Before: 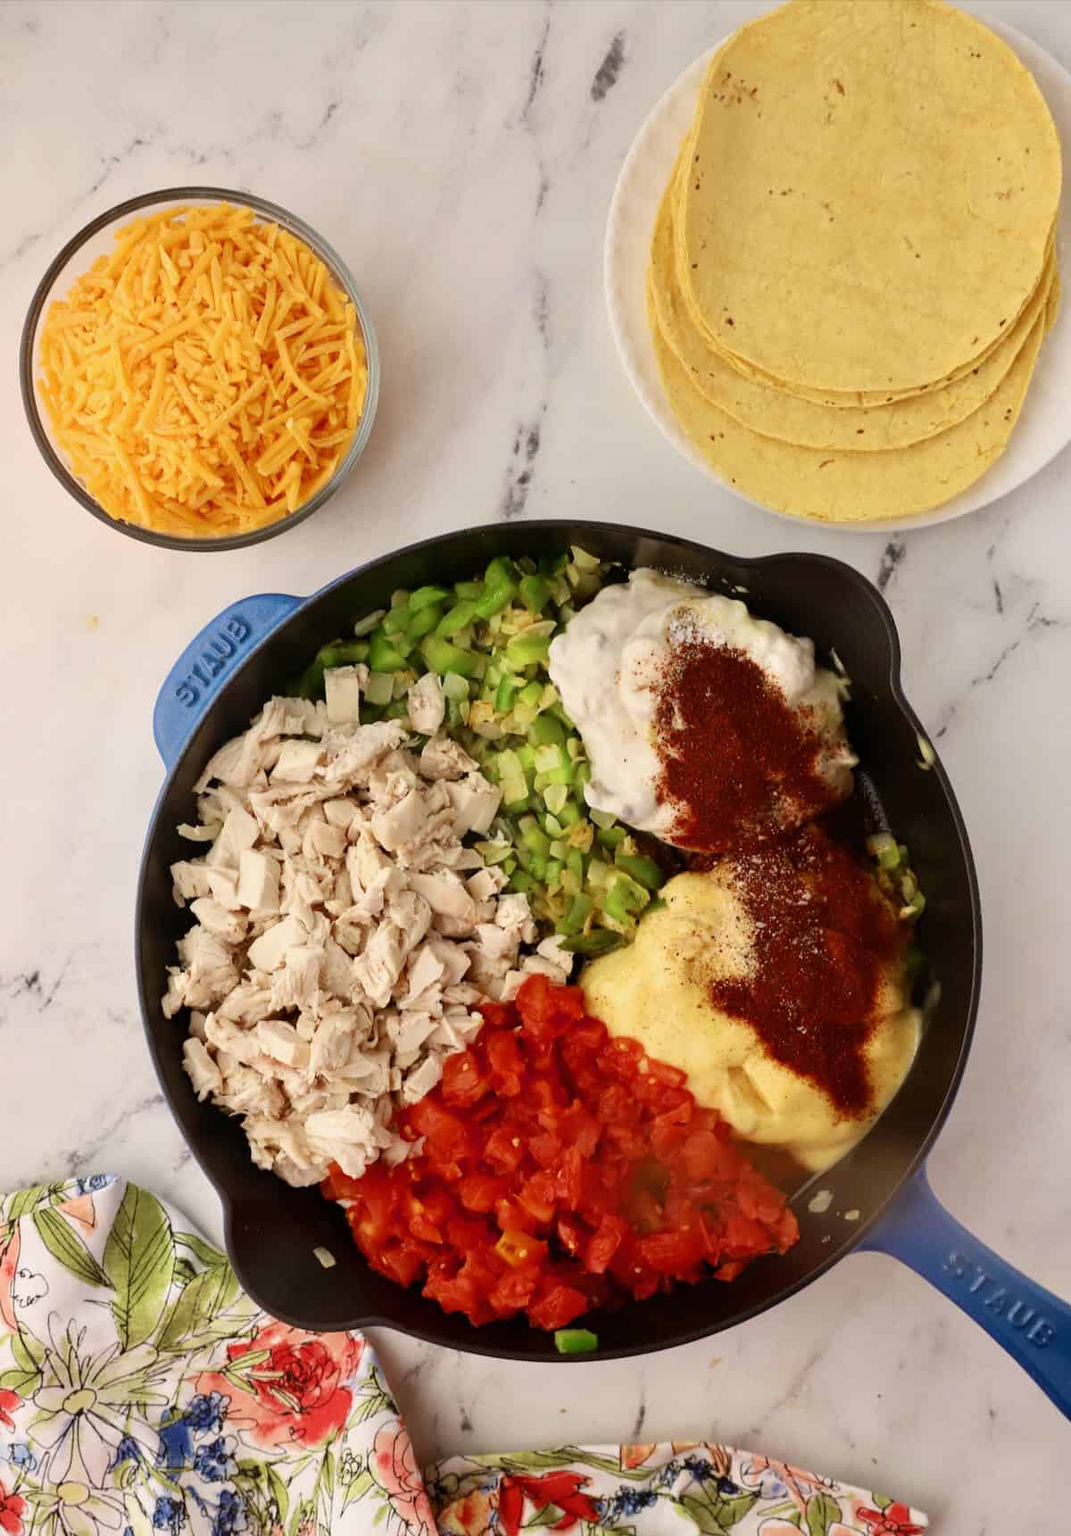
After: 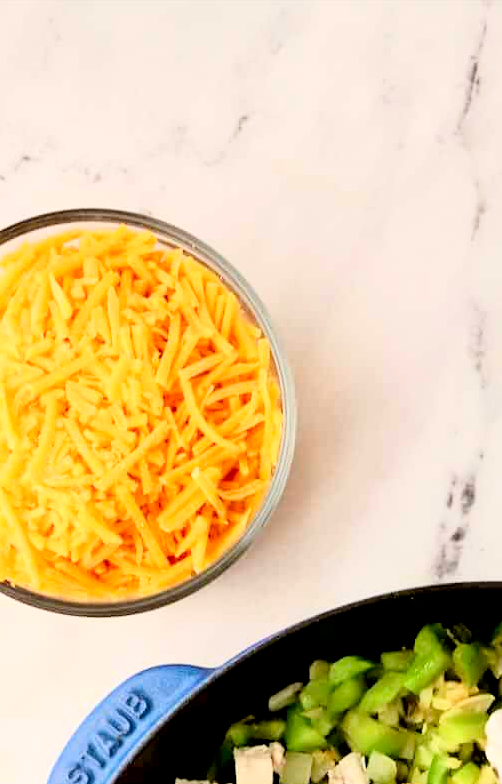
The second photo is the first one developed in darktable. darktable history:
base curve: curves: ch0 [(0, 0) (0.005, 0.002) (0.15, 0.3) (0.4, 0.7) (0.75, 0.95) (1, 1)]
exposure: black level correction 0.012, compensate highlight preservation false
crop and rotate: left 10.812%, top 0.073%, right 47.347%, bottom 54.362%
